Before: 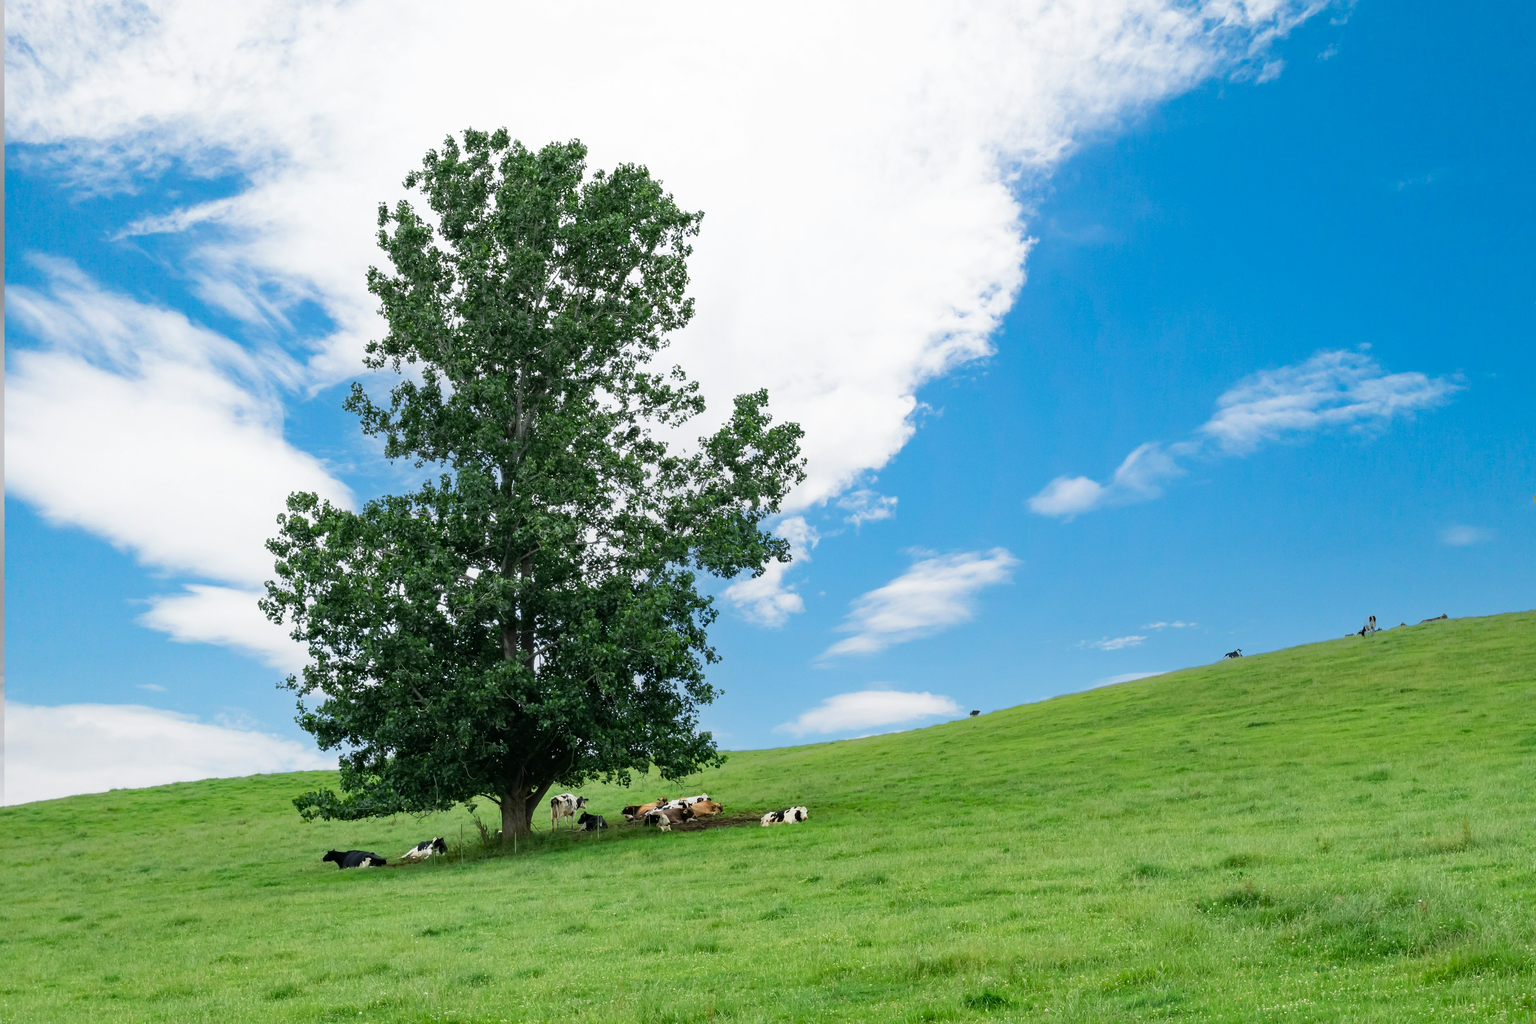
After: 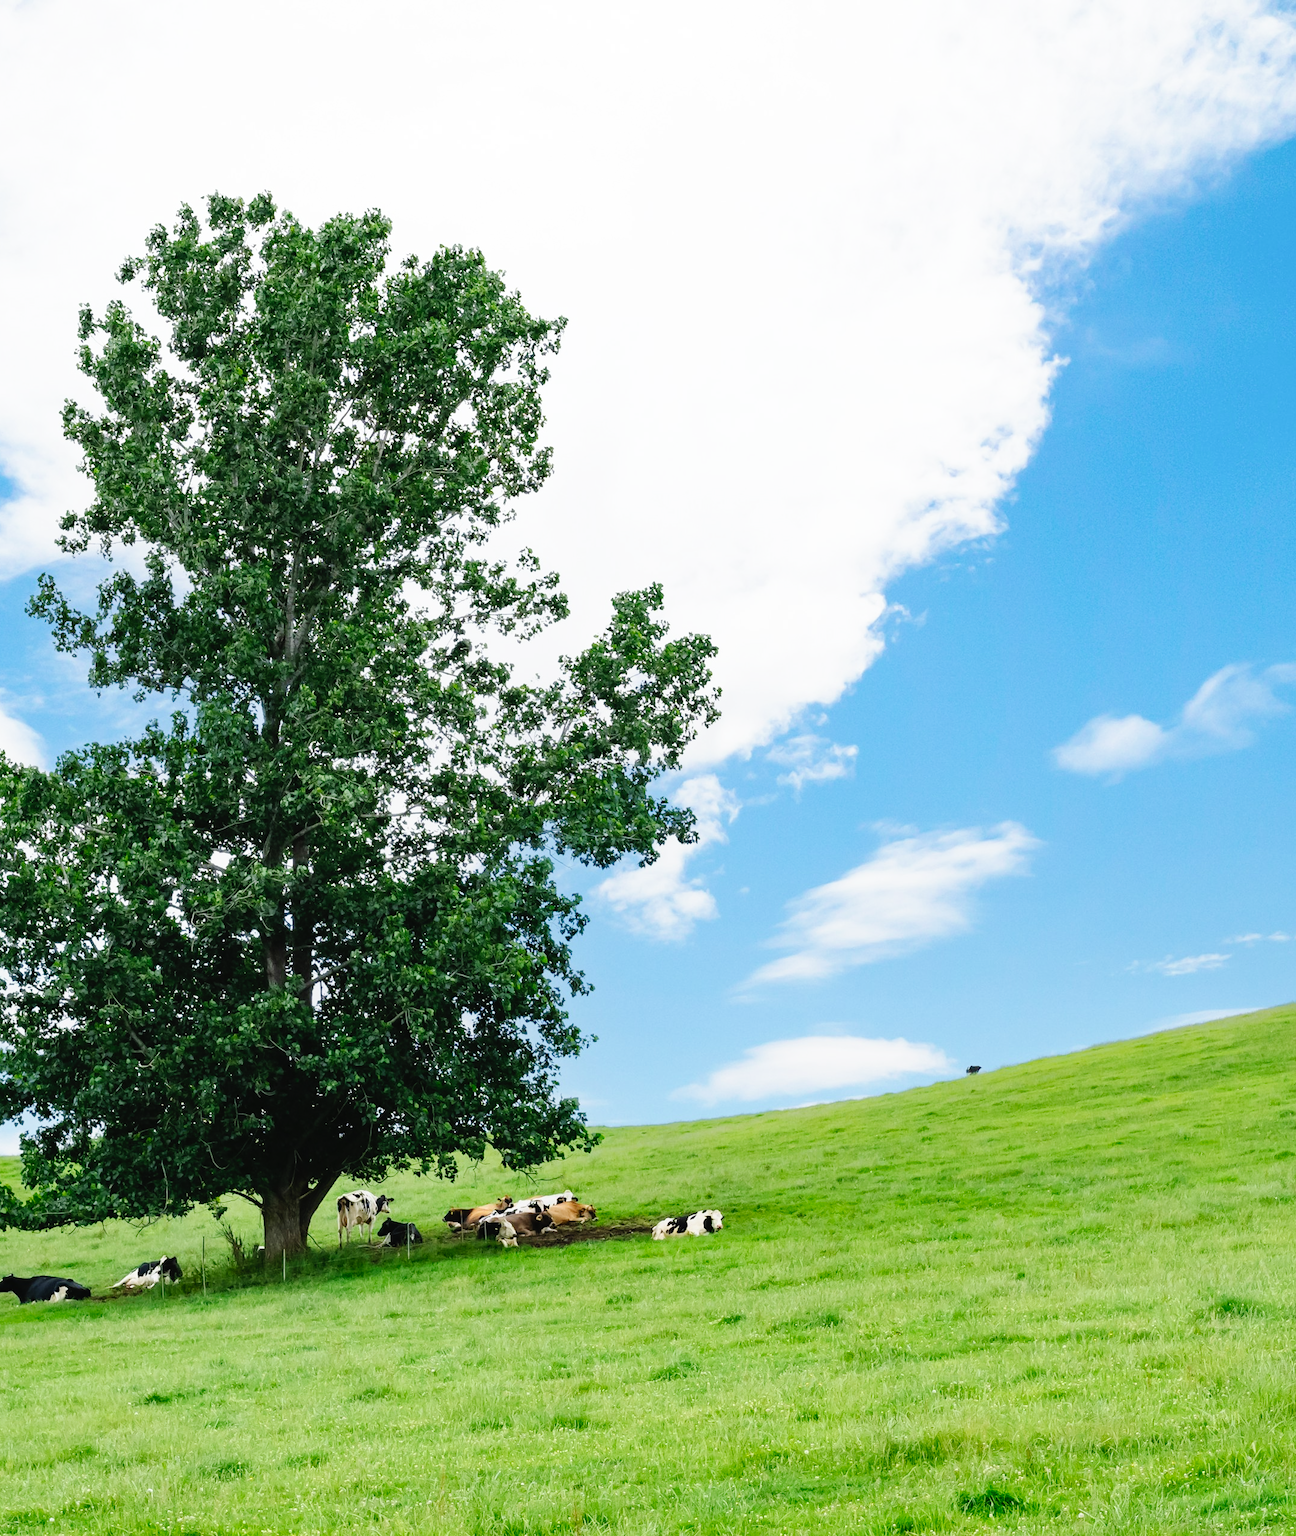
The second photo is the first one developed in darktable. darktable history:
tone curve: curves: ch0 [(0, 0.023) (0.087, 0.065) (0.184, 0.168) (0.45, 0.54) (0.57, 0.683) (0.722, 0.825) (0.877, 0.948) (1, 1)]; ch1 [(0, 0) (0.388, 0.369) (0.44, 0.44) (0.489, 0.481) (0.534, 0.561) (0.657, 0.659) (1, 1)]; ch2 [(0, 0) (0.353, 0.317) (0.408, 0.427) (0.472, 0.46) (0.5, 0.496) (0.537, 0.534) (0.576, 0.592) (0.625, 0.631) (1, 1)], preserve colors none
crop: left 21.236%, right 22.512%
